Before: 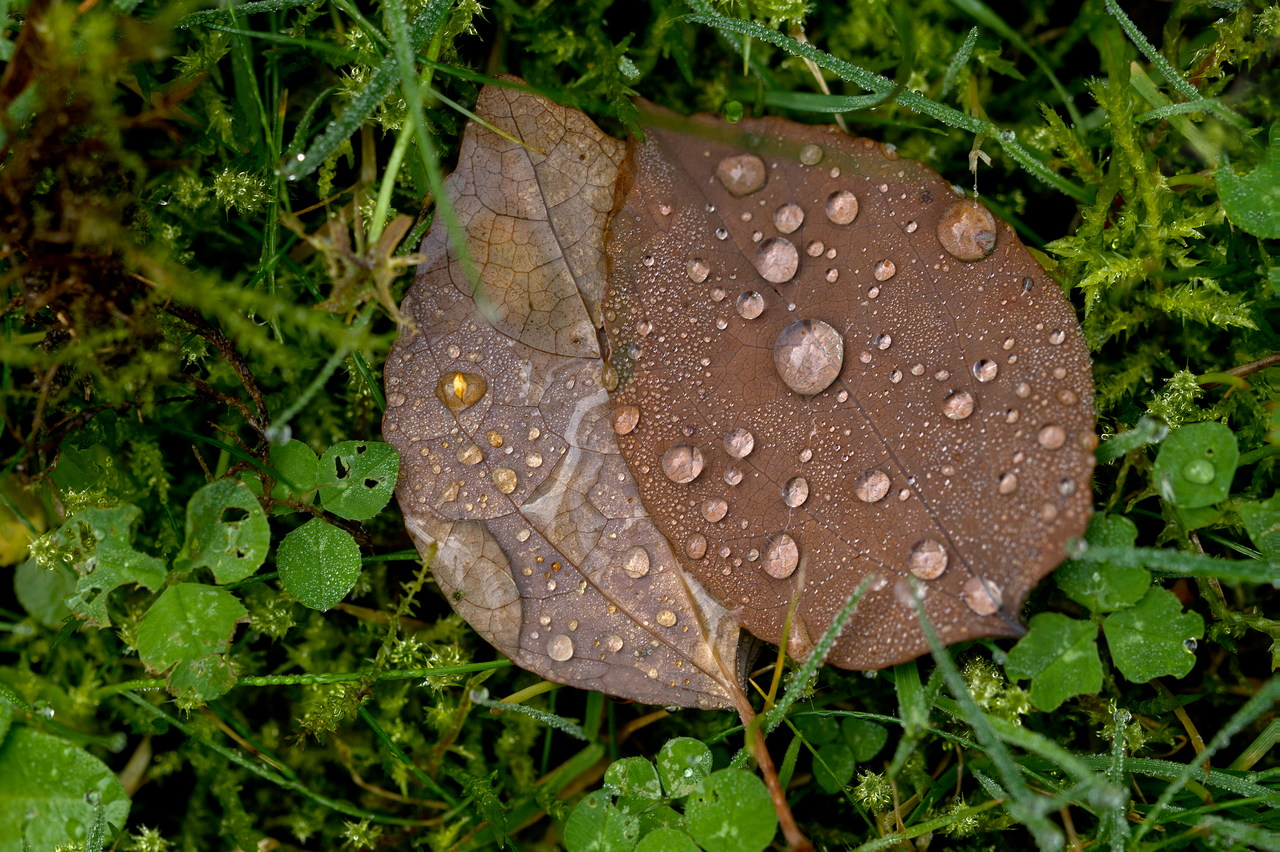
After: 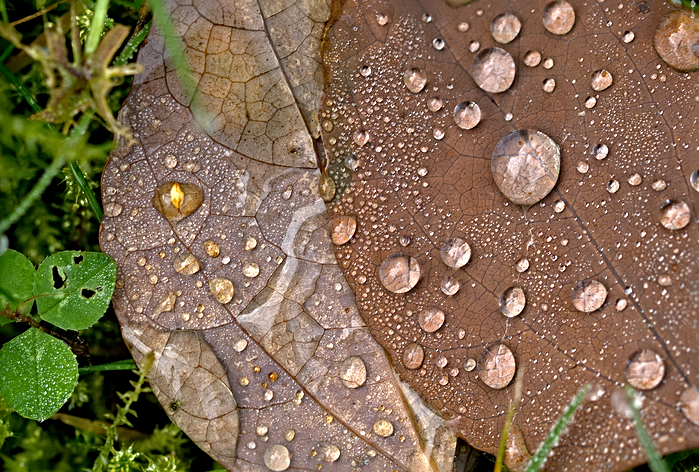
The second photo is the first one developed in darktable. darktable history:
sharpen: radius 3.963
crop and rotate: left 22.183%, top 22.327%, right 23.196%, bottom 22.231%
exposure: exposure 0.294 EV, compensate exposure bias true, compensate highlight preservation false
